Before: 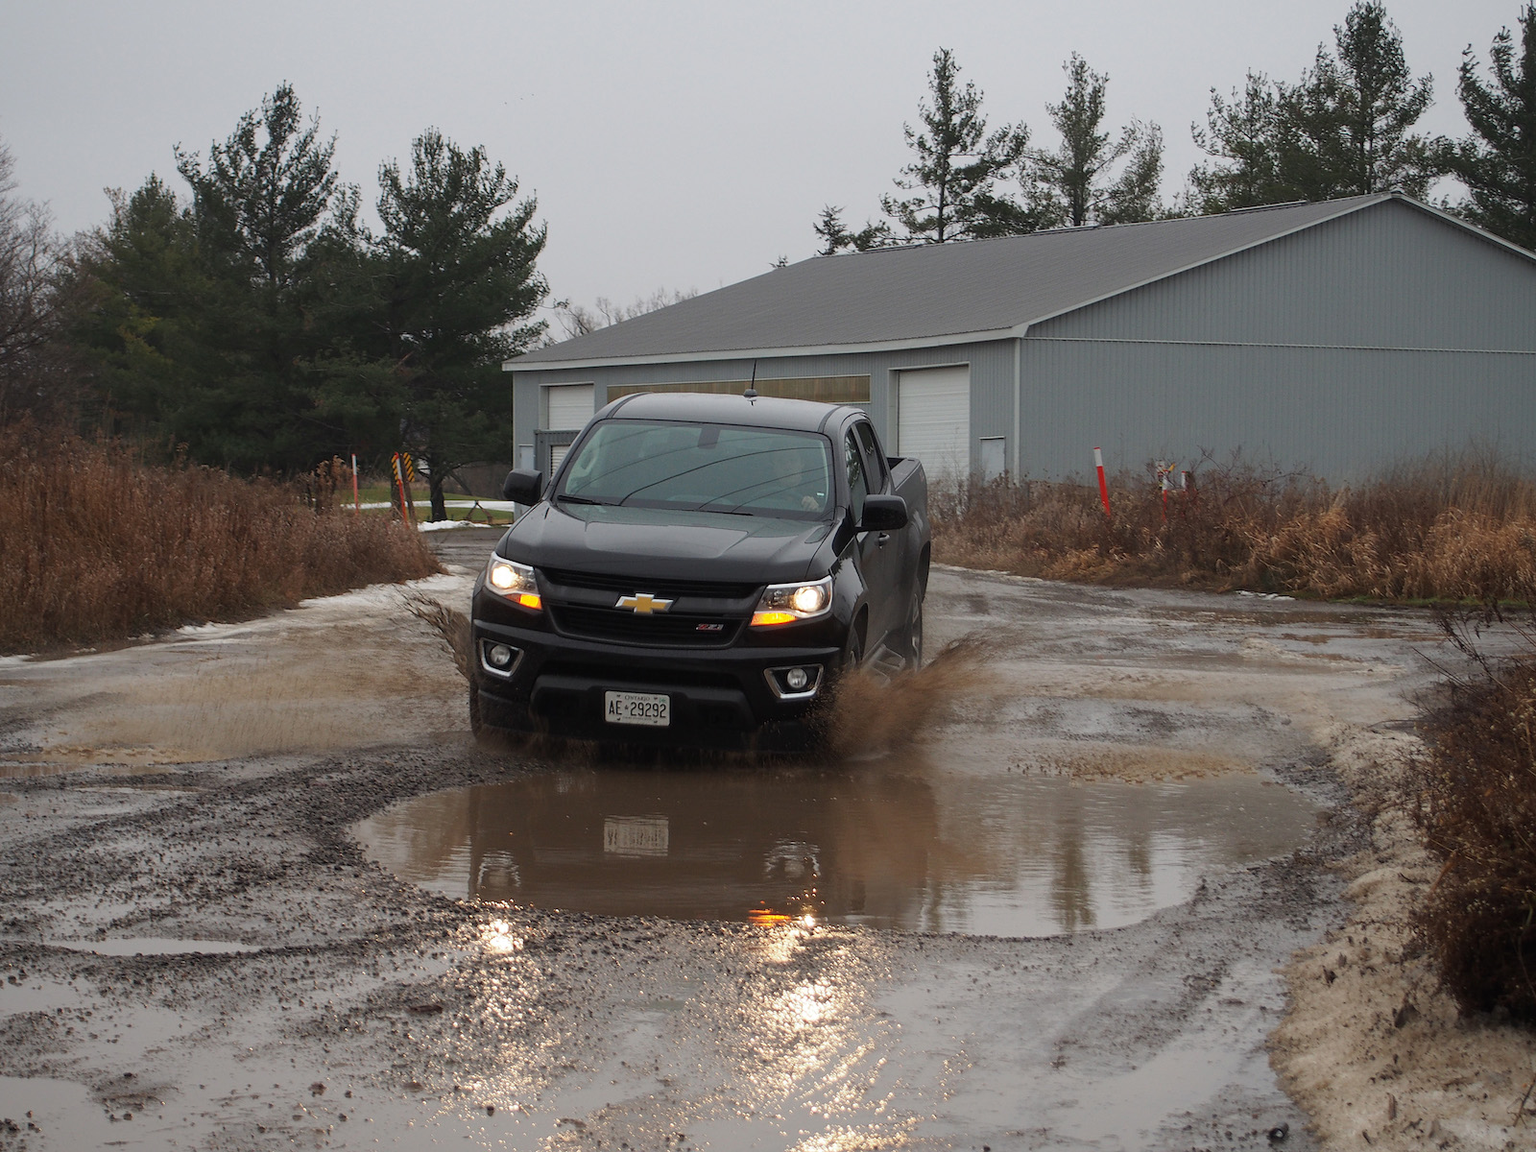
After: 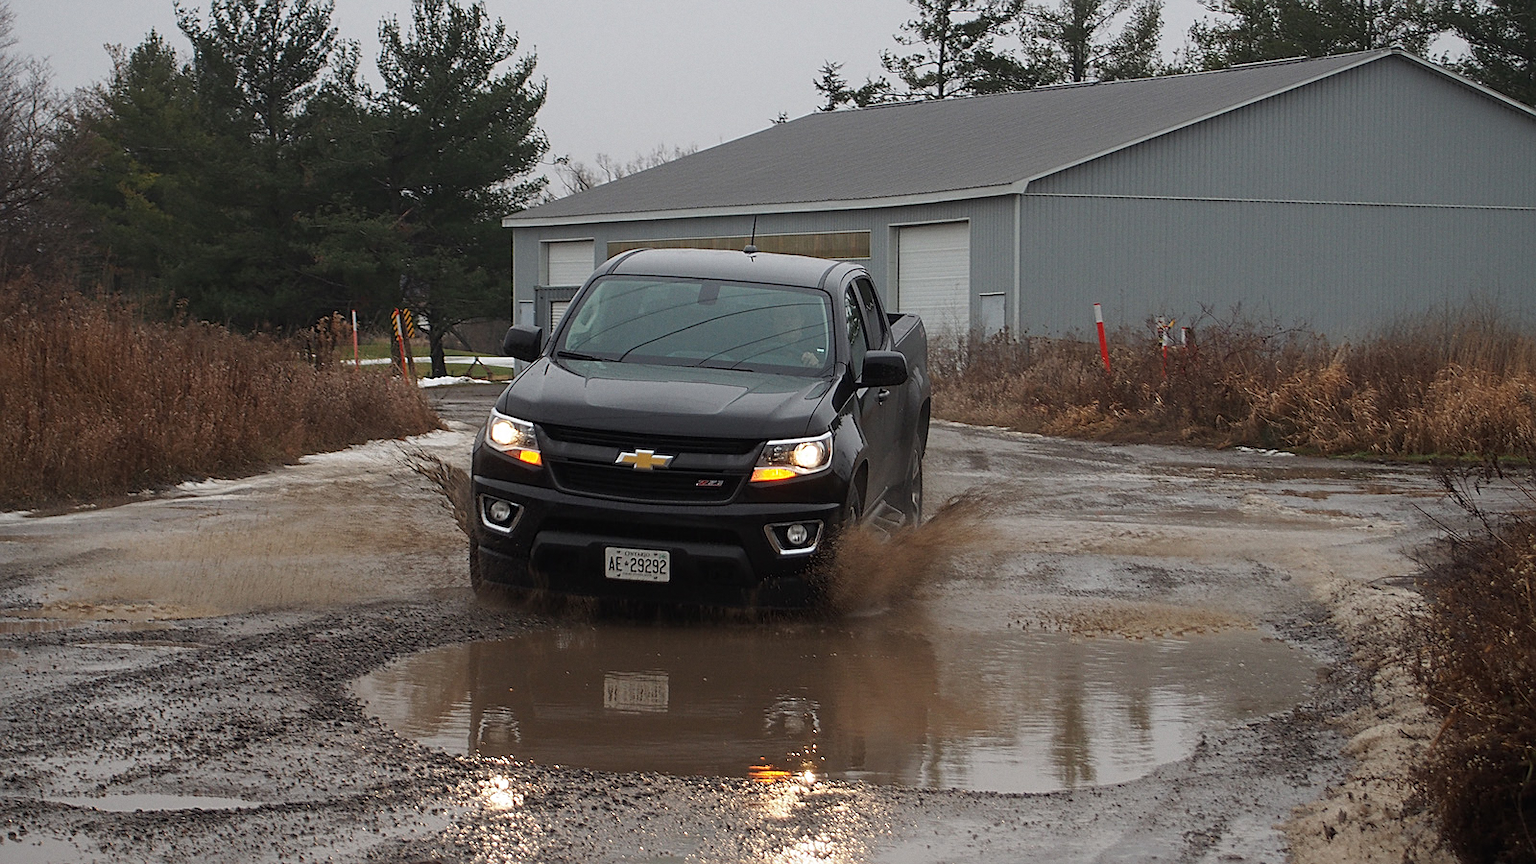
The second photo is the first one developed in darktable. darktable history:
crop and rotate: top 12.5%, bottom 12.5%
sharpen: on, module defaults
grain: coarseness 0.09 ISO, strength 10%
